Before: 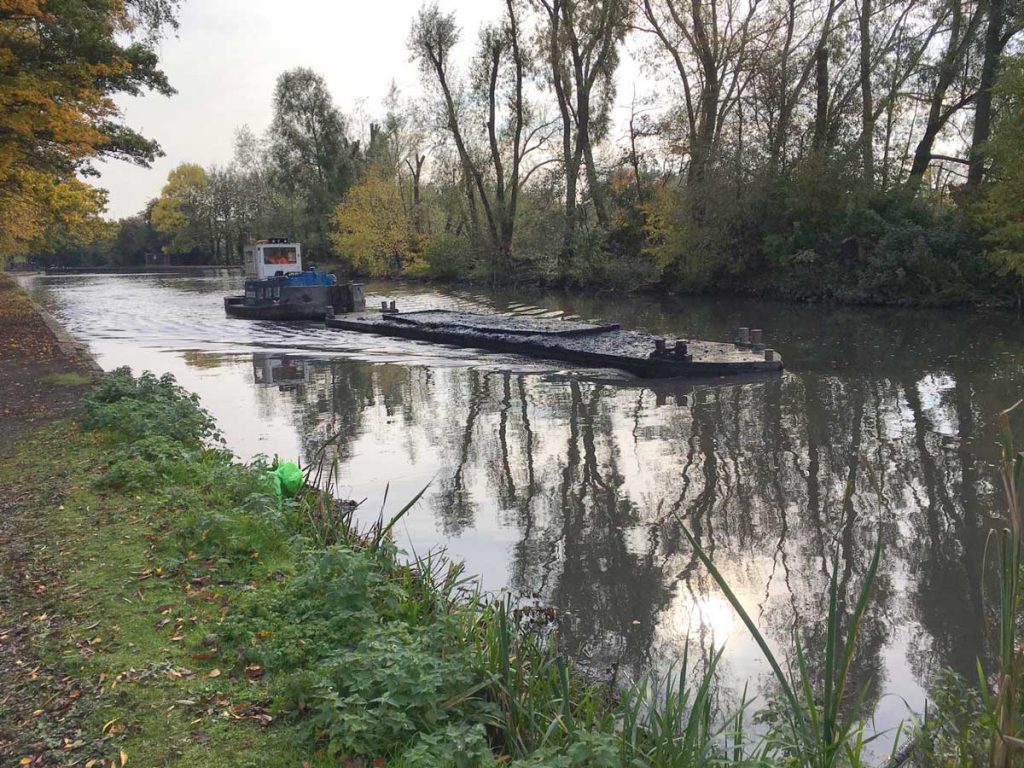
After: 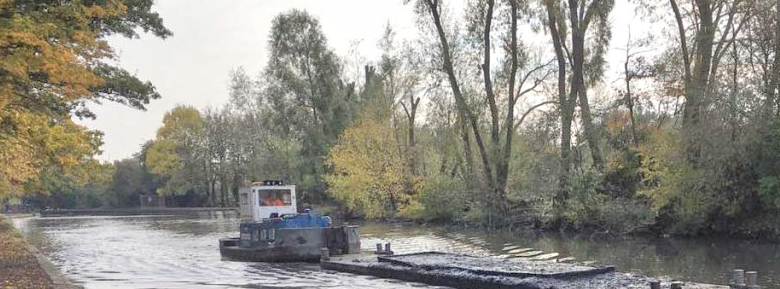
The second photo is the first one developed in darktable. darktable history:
crop: left 0.546%, top 7.641%, right 23.22%, bottom 54.634%
tone equalizer: -7 EV 0.143 EV, -6 EV 0.587 EV, -5 EV 1.15 EV, -4 EV 1.35 EV, -3 EV 1.14 EV, -2 EV 0.6 EV, -1 EV 0.153 EV, mask exposure compensation -0.512 EV
contrast brightness saturation: contrast 0.059, brightness -0.013, saturation -0.224
